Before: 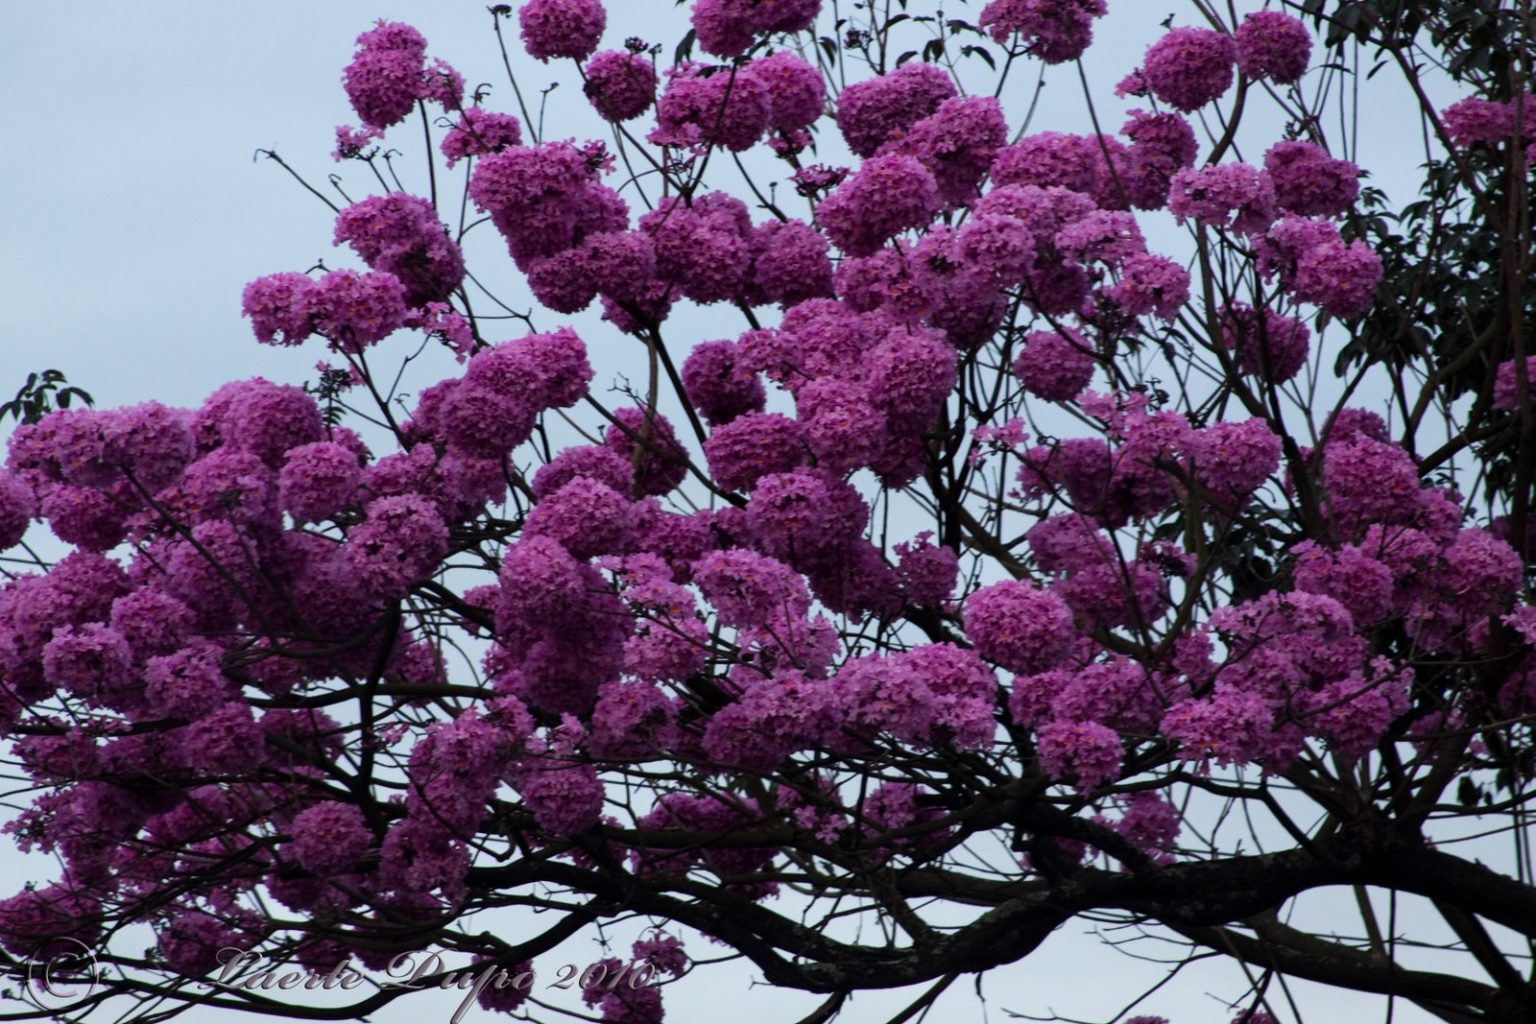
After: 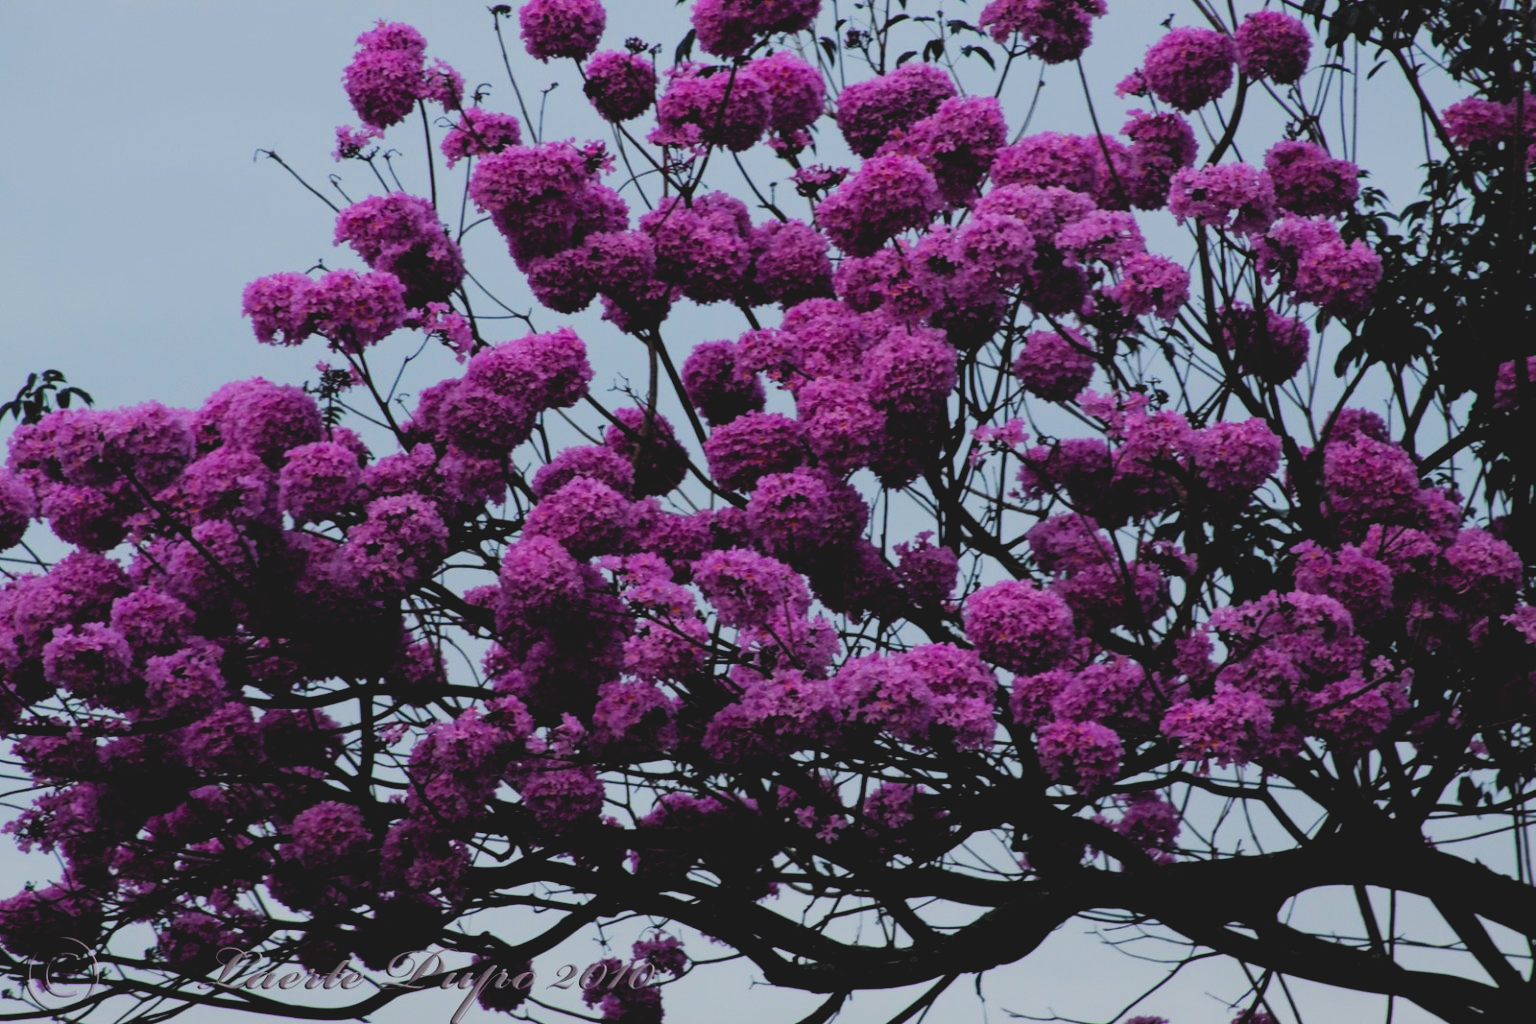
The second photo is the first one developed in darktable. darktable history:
filmic rgb: black relative exposure -5 EV, hardness 2.88, contrast 1.2
contrast brightness saturation: contrast -0.19, saturation 0.19
